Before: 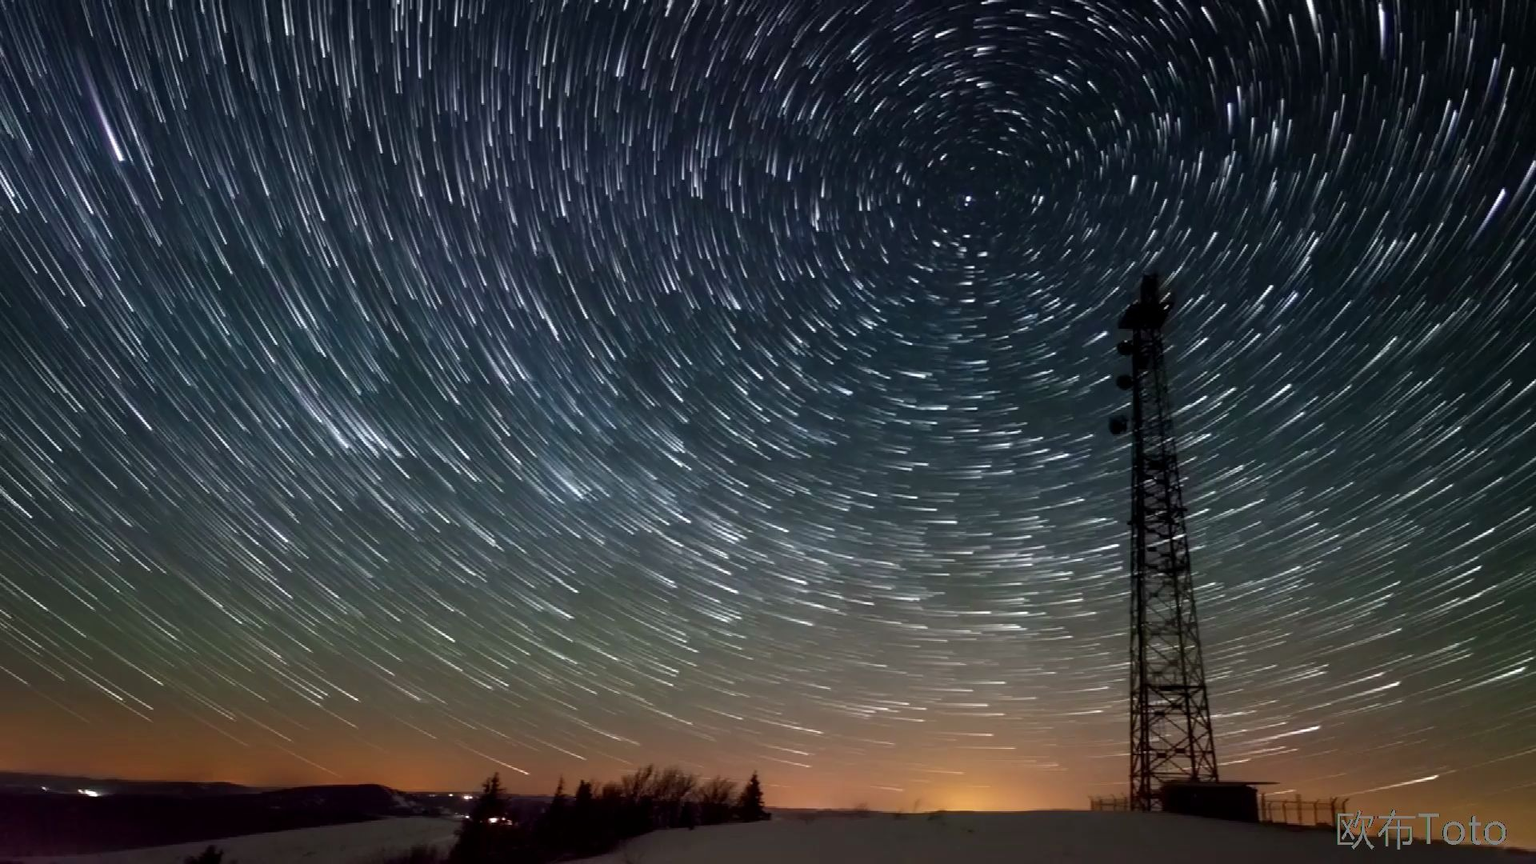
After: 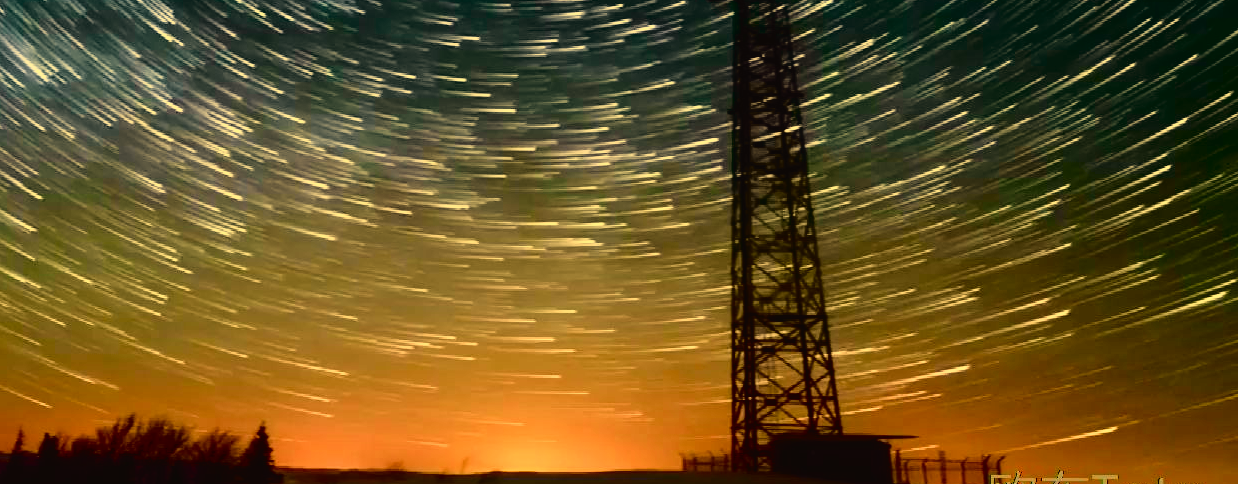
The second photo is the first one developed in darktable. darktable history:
white balance: red 1.138, green 0.996, blue 0.812
crop and rotate: left 35.509%, top 50.238%, bottom 4.934%
color balance rgb: perceptual saturation grading › global saturation 20%, global vibrance 20%
tone equalizer: -7 EV 0.13 EV, smoothing diameter 25%, edges refinement/feathering 10, preserve details guided filter
tone curve: curves: ch0 [(0, 0.022) (0.177, 0.086) (0.392, 0.438) (0.704, 0.844) (0.858, 0.938) (1, 0.981)]; ch1 [(0, 0) (0.402, 0.36) (0.476, 0.456) (0.498, 0.501) (0.518, 0.521) (0.58, 0.598) (0.619, 0.65) (0.692, 0.737) (1, 1)]; ch2 [(0, 0) (0.415, 0.438) (0.483, 0.499) (0.503, 0.507) (0.526, 0.537) (0.563, 0.624) (0.626, 0.714) (0.699, 0.753) (0.997, 0.858)], color space Lab, independent channels
